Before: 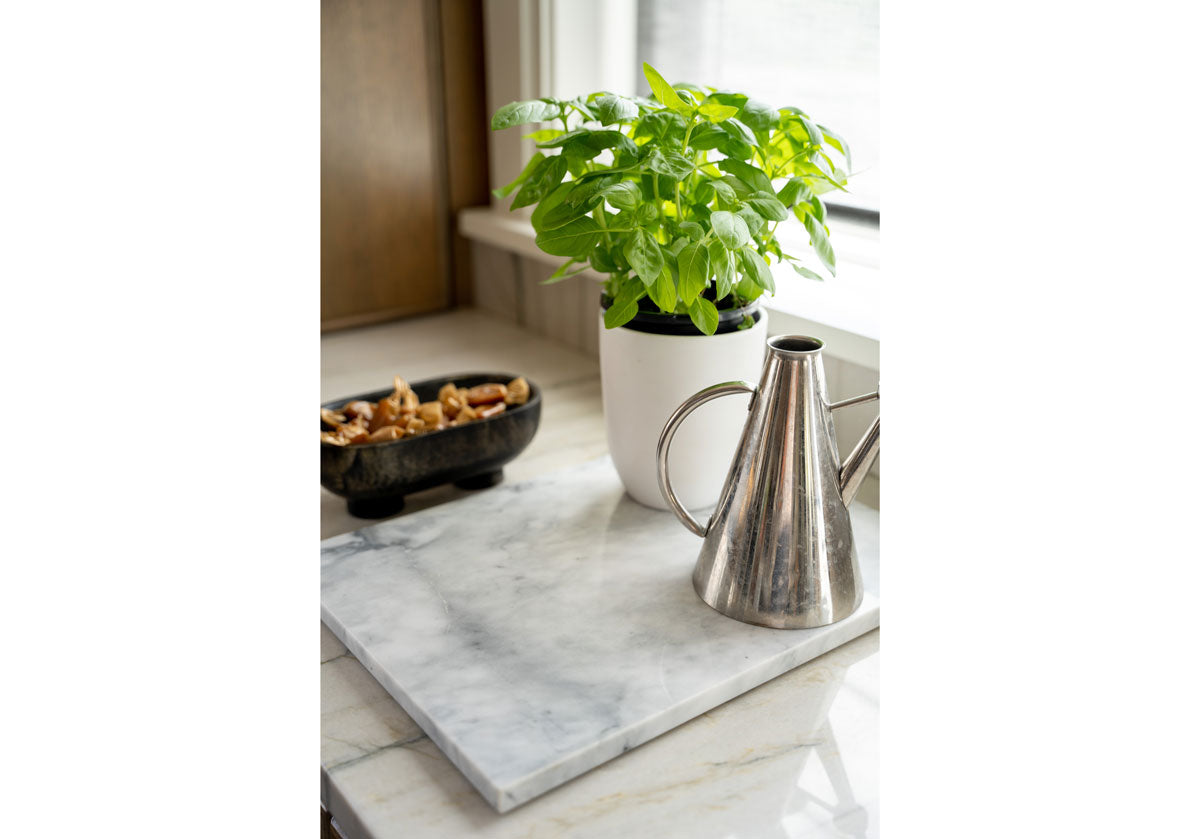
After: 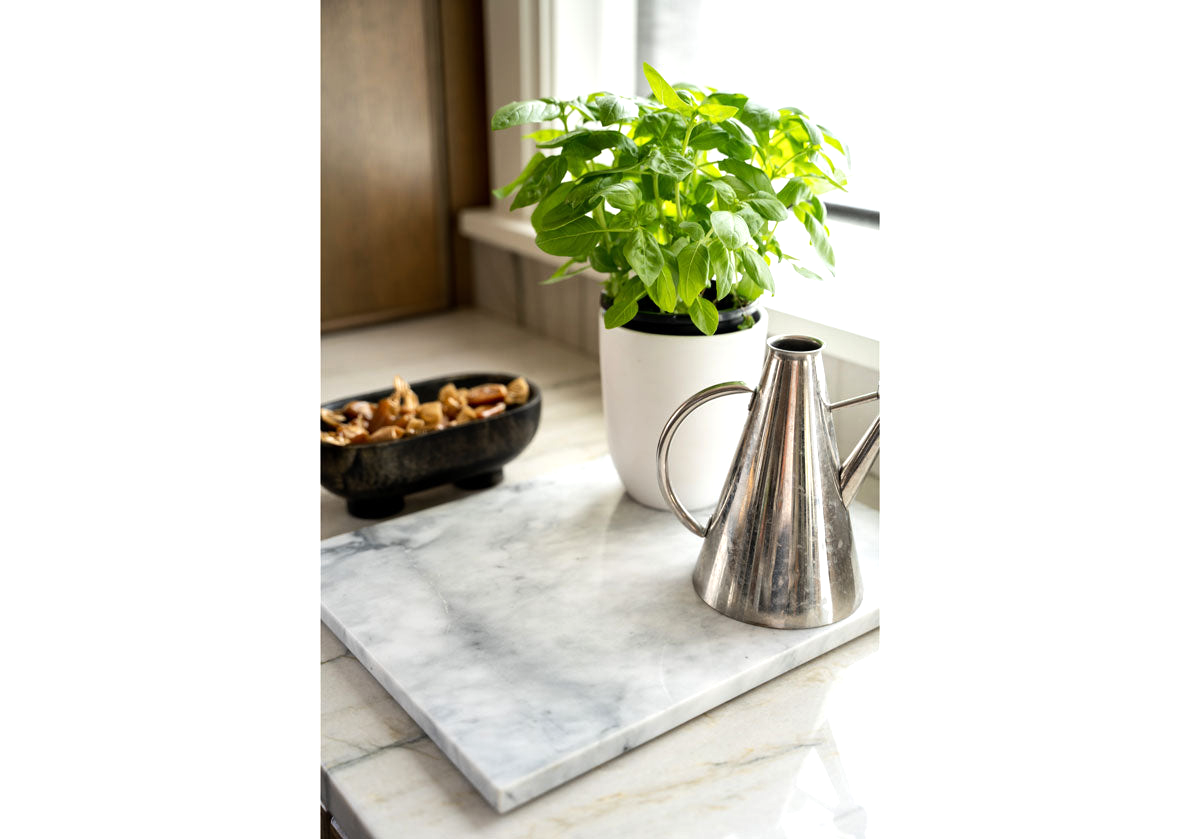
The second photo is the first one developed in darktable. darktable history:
tone equalizer: -8 EV -0.417 EV, -7 EV -0.389 EV, -6 EV -0.333 EV, -5 EV -0.222 EV, -3 EV 0.222 EV, -2 EV 0.333 EV, -1 EV 0.389 EV, +0 EV 0.417 EV, edges refinement/feathering 500, mask exposure compensation -1.57 EV, preserve details no
white balance: emerald 1
